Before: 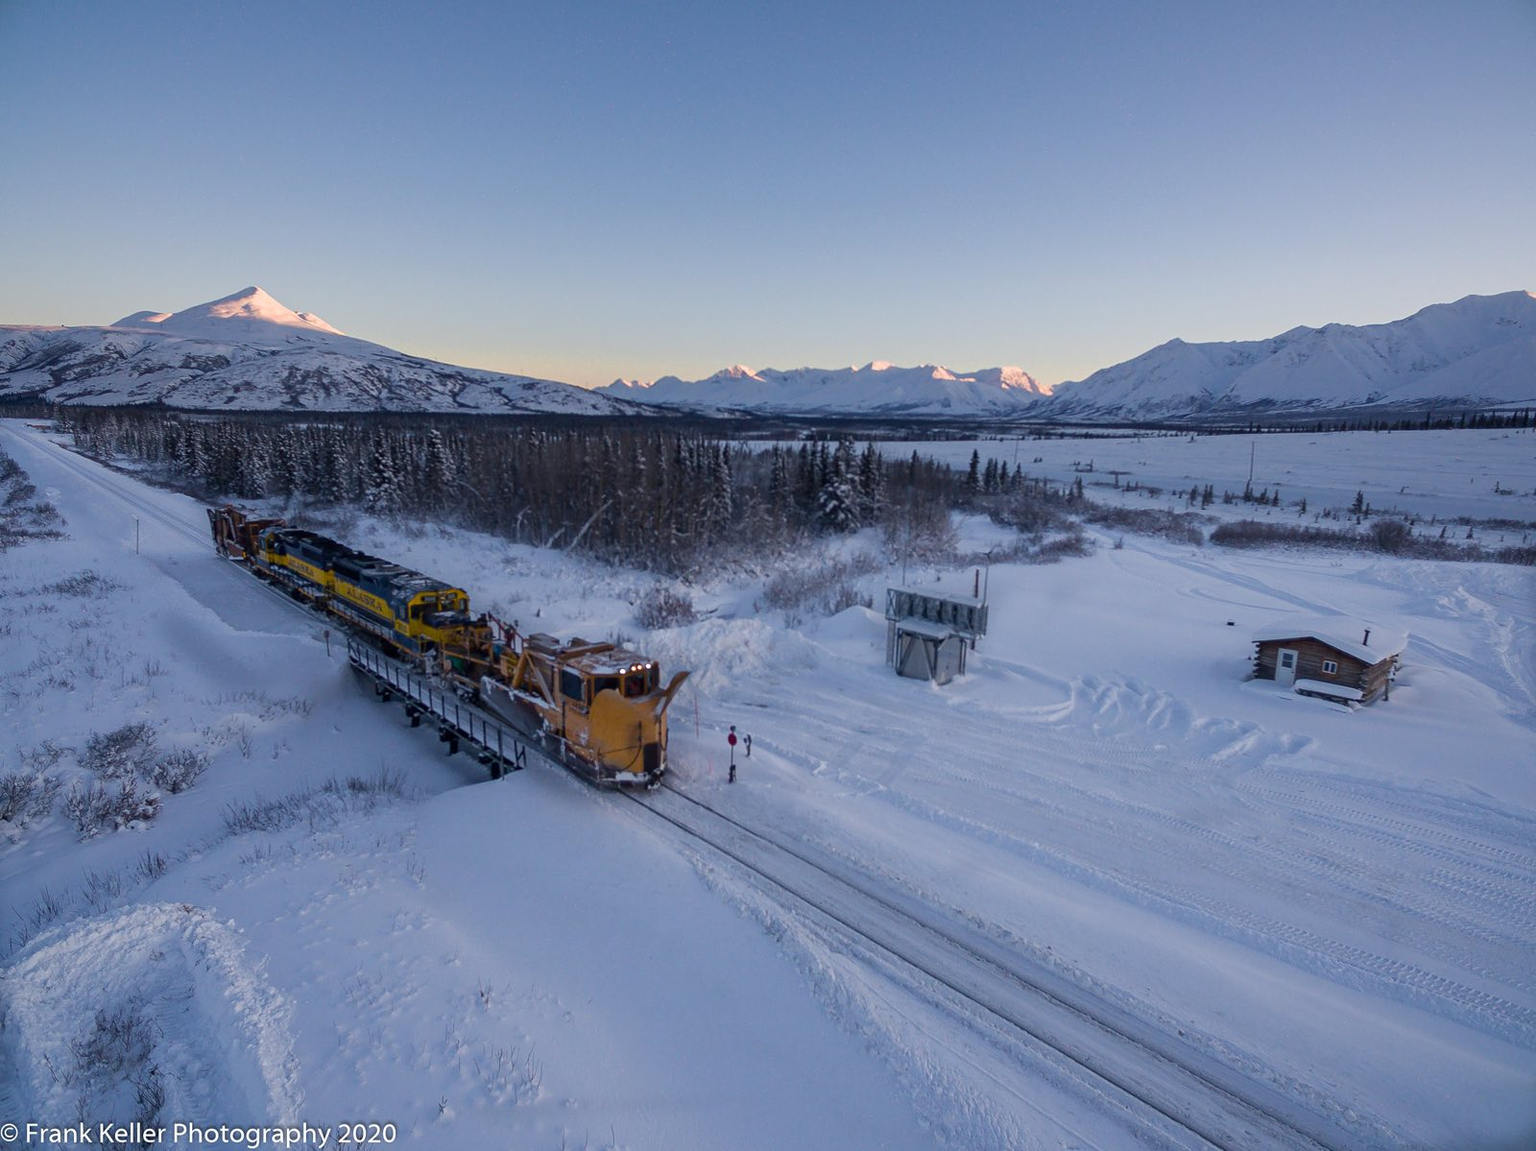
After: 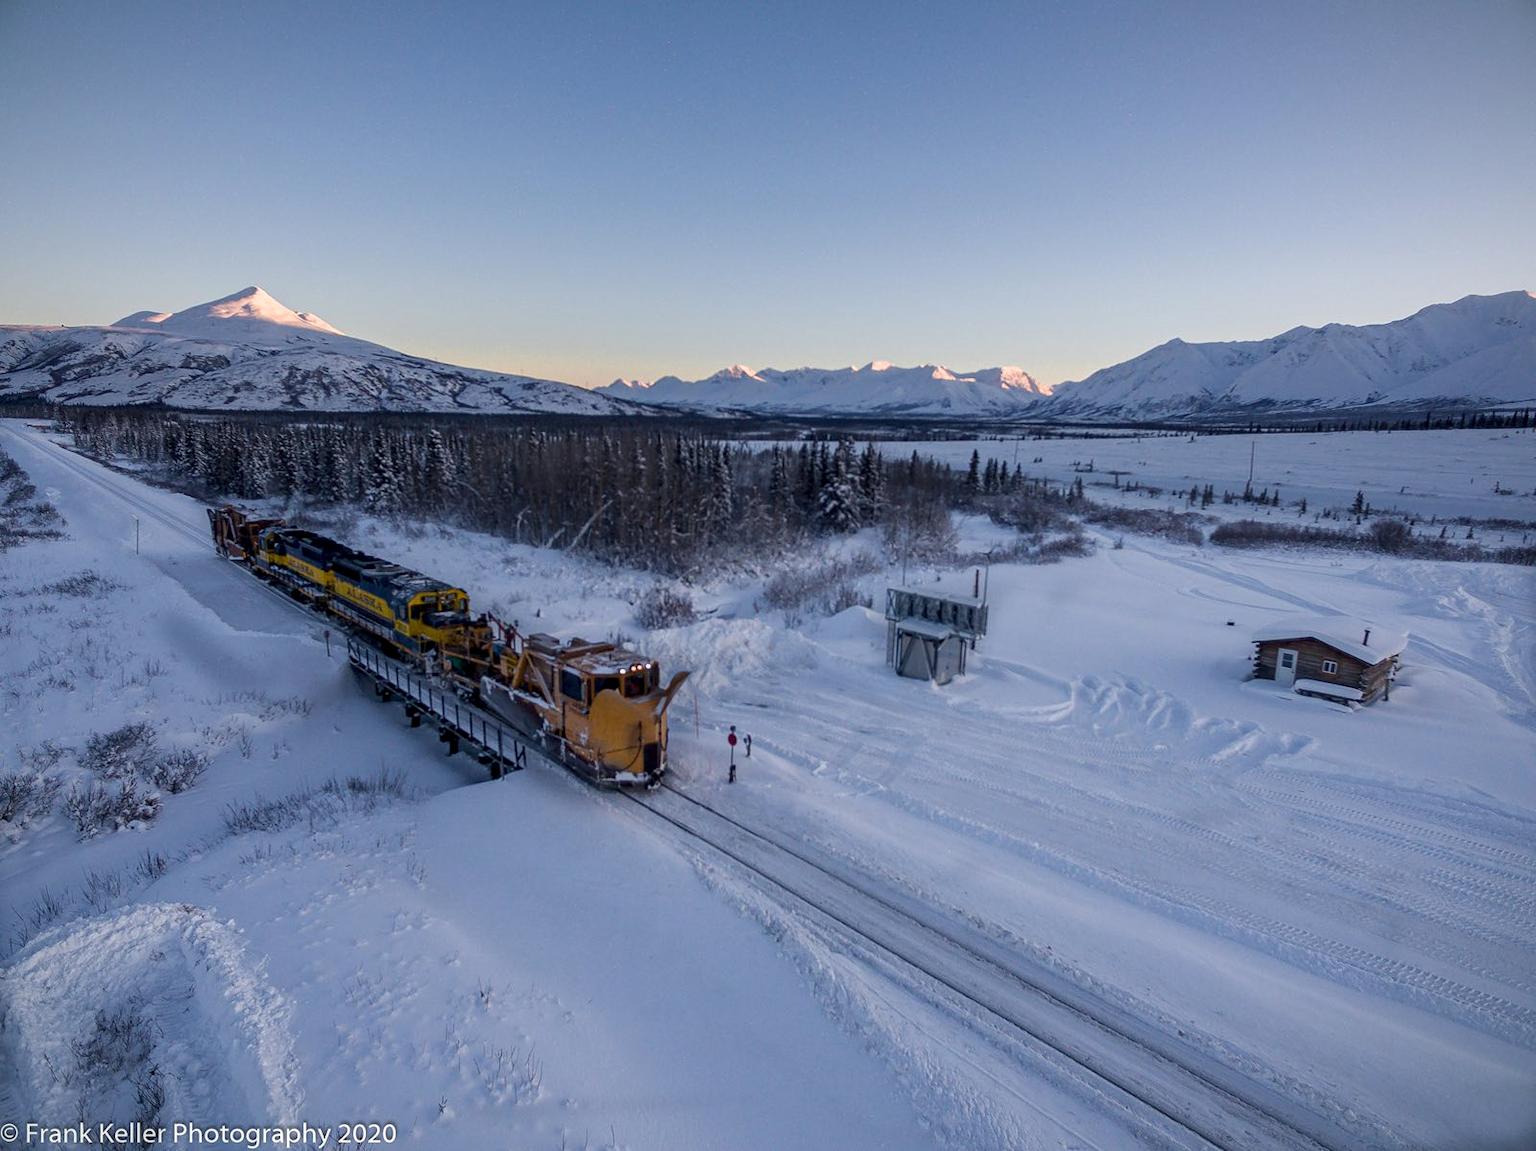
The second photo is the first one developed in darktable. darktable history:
vignetting: fall-off start 85%, fall-off radius 80%, brightness -0.182, saturation -0.3, width/height ratio 1.219, dithering 8-bit output, unbound false
local contrast: on, module defaults
